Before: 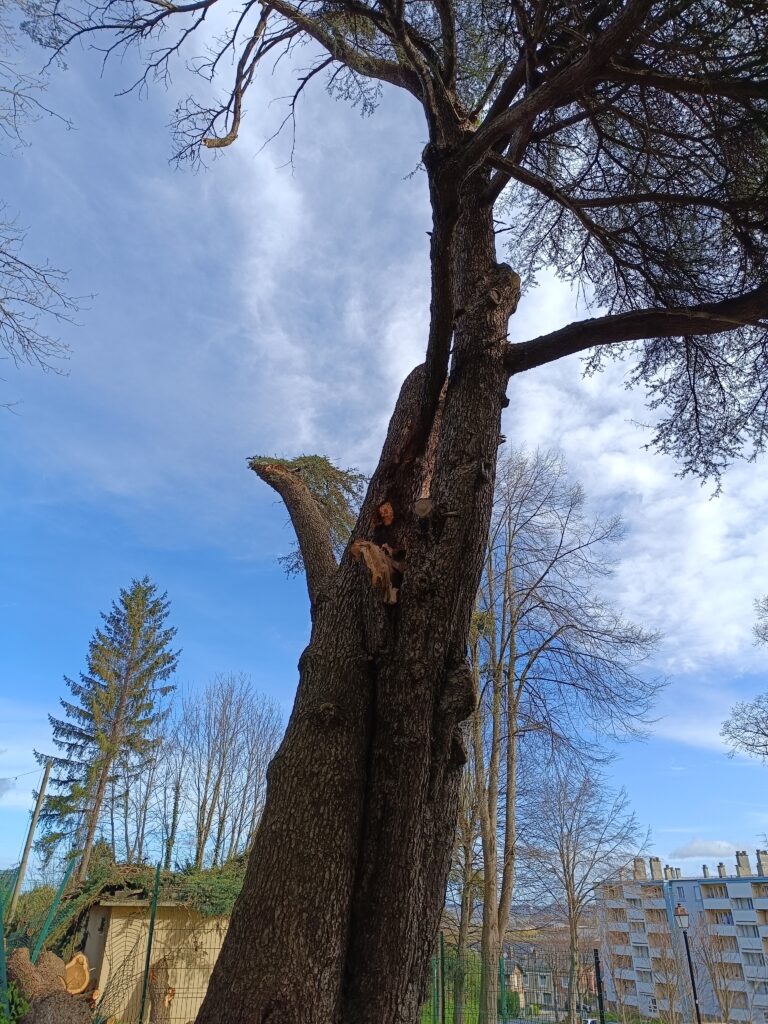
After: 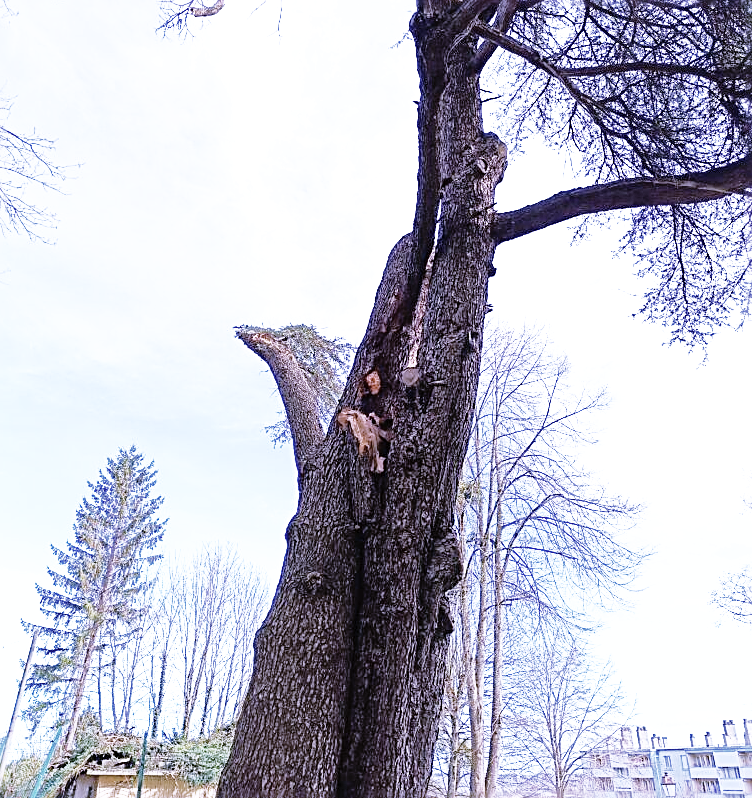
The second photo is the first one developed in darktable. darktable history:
sharpen: radius 2.531, amount 0.628
shadows and highlights: shadows 30
contrast brightness saturation: contrast 0.1, saturation -0.36
base curve: curves: ch0 [(0, 0) (0.012, 0.01) (0.073, 0.168) (0.31, 0.711) (0.645, 0.957) (1, 1)], preserve colors none
white balance: red 0.98, blue 1.61
exposure: exposure 0.999 EV, compensate highlight preservation false
crop and rotate: left 1.814%, top 12.818%, right 0.25%, bottom 9.225%
